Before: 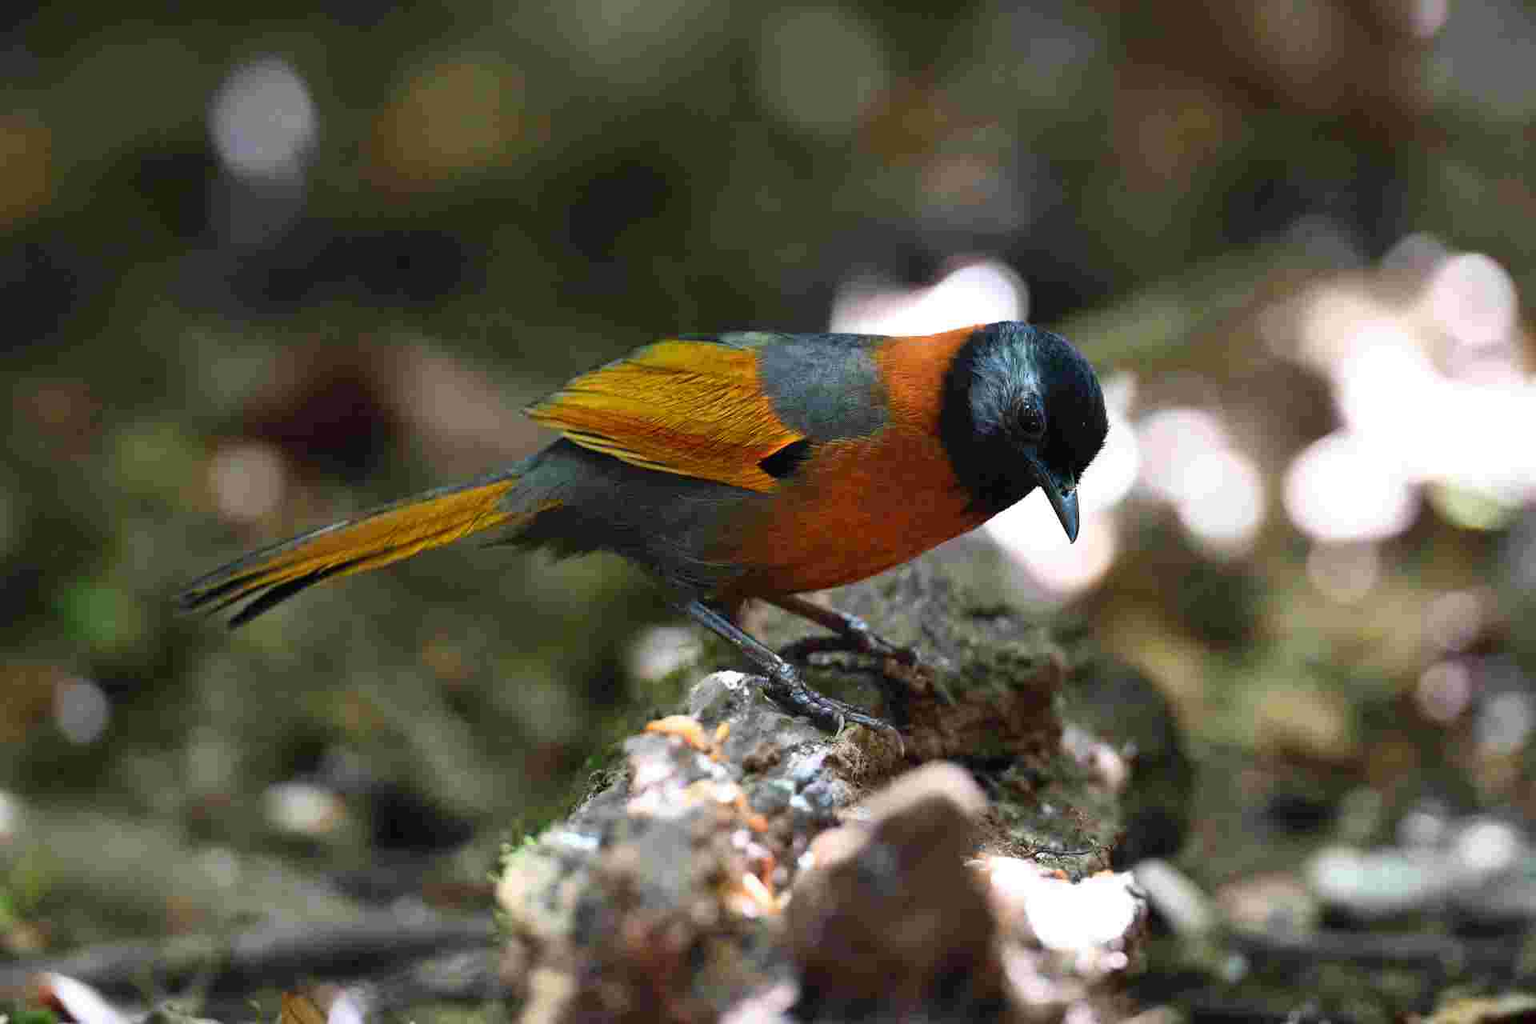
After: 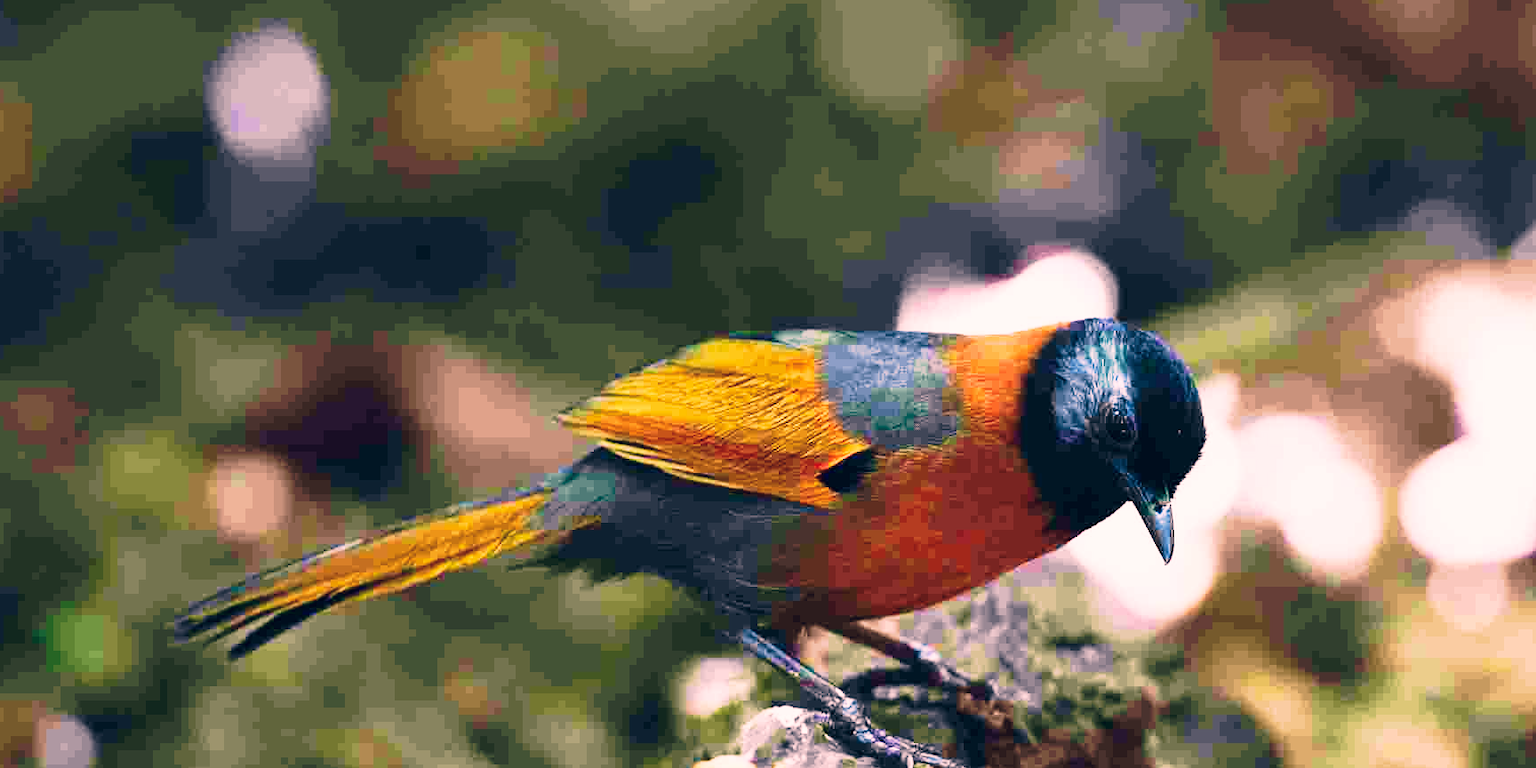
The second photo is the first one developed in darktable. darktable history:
crop: left 1.509%, top 3.452%, right 7.696%, bottom 28.452%
velvia: strength 45%
color correction: highlights a* 14.46, highlights b* 5.85, shadows a* -5.53, shadows b* -15.24, saturation 0.85
tone curve: curves: ch0 [(0, 0) (0.003, 0.003) (0.011, 0.013) (0.025, 0.029) (0.044, 0.052) (0.069, 0.081) (0.1, 0.116) (0.136, 0.158) (0.177, 0.207) (0.224, 0.268) (0.277, 0.373) (0.335, 0.465) (0.399, 0.565) (0.468, 0.674) (0.543, 0.79) (0.623, 0.853) (0.709, 0.918) (0.801, 0.956) (0.898, 0.977) (1, 1)], preserve colors none
